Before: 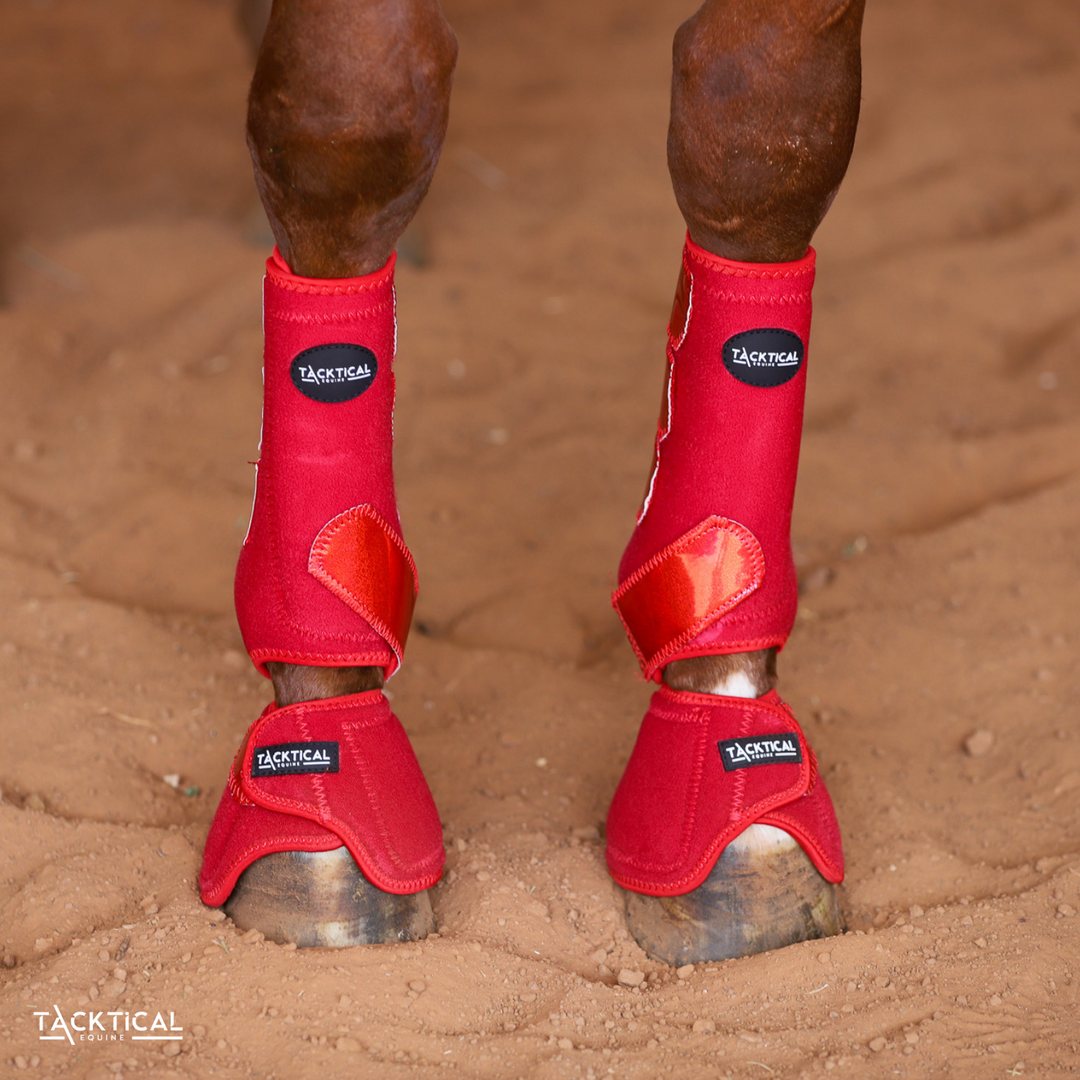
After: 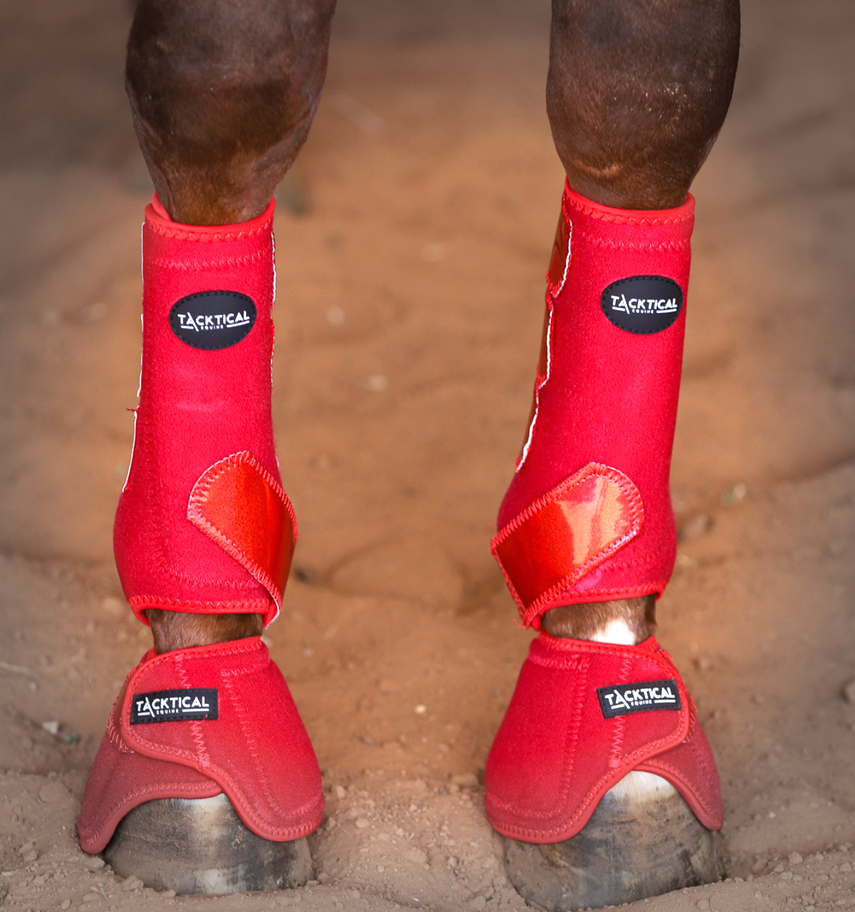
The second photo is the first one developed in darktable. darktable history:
exposure: black level correction 0, exposure 0.499 EV, compensate exposure bias true, compensate highlight preservation false
crop: left 11.224%, top 4.944%, right 9.552%, bottom 10.61%
vignetting: fall-off start 68.03%, fall-off radius 29.65%, width/height ratio 0.992, shape 0.852
